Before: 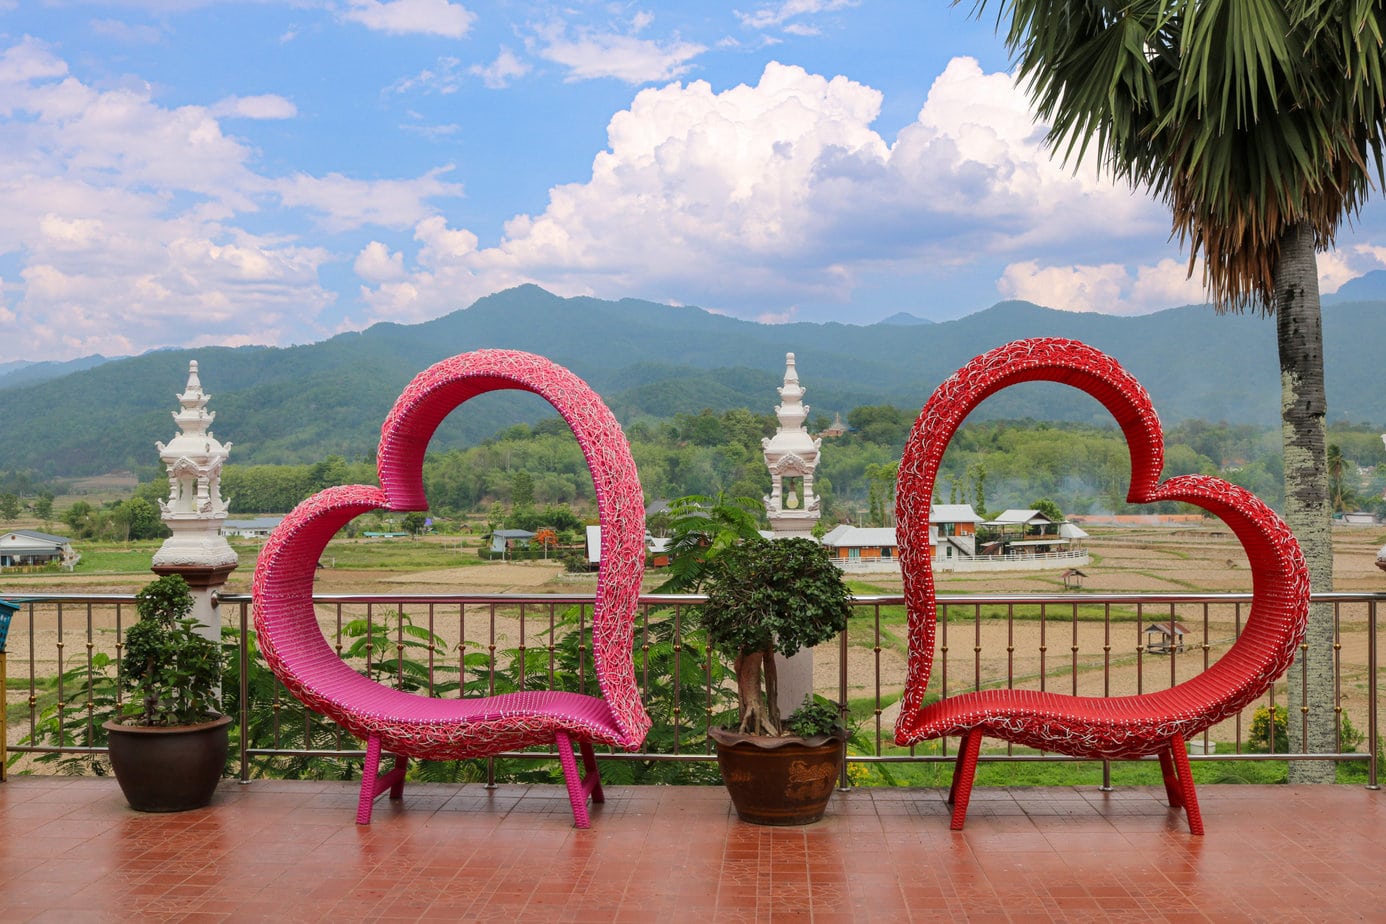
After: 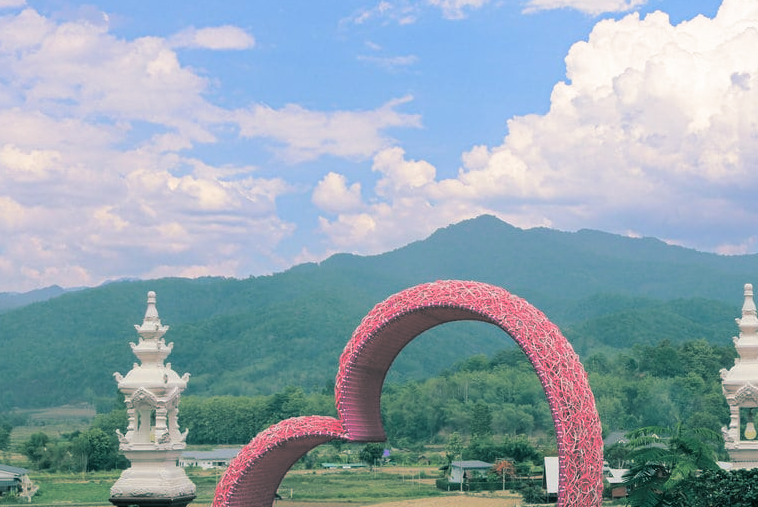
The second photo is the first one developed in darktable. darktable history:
split-toning: shadows › hue 186.43°, highlights › hue 49.29°, compress 30.29%
crop and rotate: left 3.047%, top 7.509%, right 42.236%, bottom 37.598%
